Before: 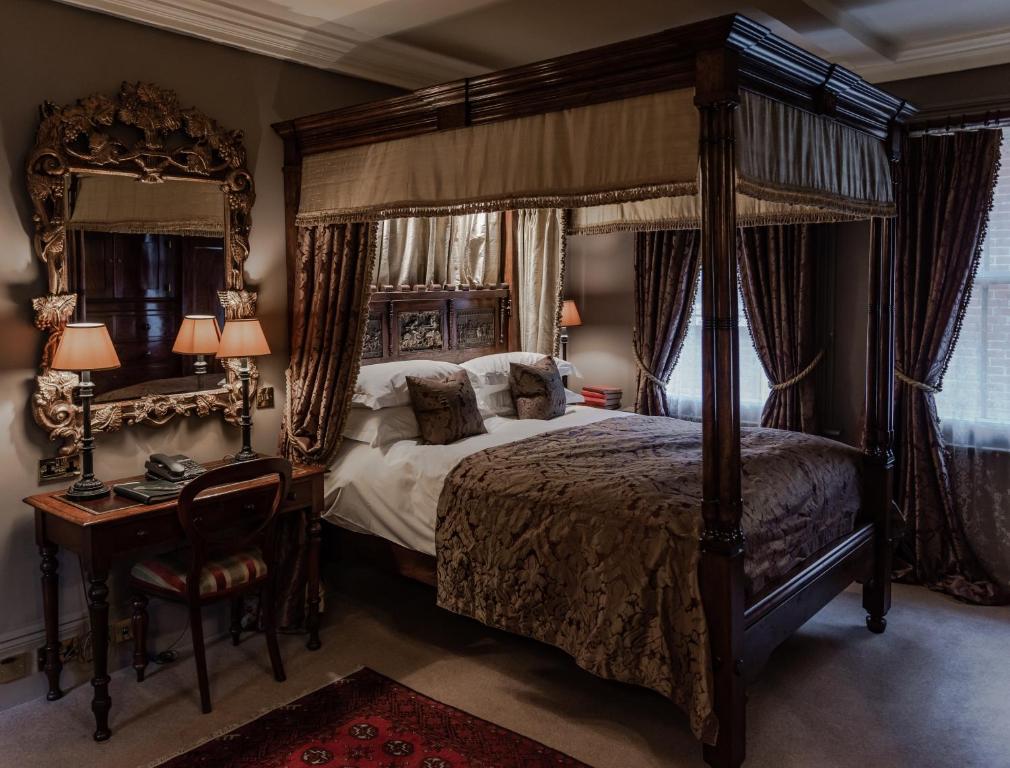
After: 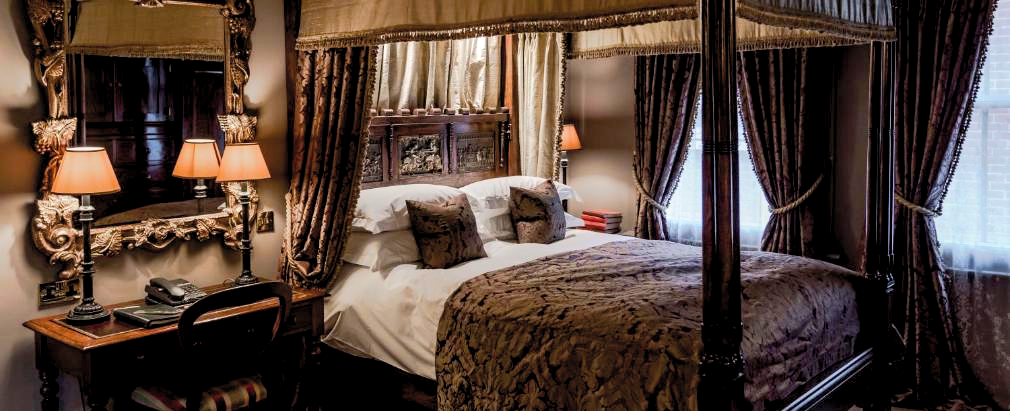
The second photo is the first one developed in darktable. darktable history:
color balance rgb: global offset › luminance -0.51%, perceptual saturation grading › global saturation 27.53%, perceptual saturation grading › highlights -25%, perceptual saturation grading › shadows 25%, perceptual brilliance grading › highlights 6.62%, perceptual brilliance grading › mid-tones 17.07%, perceptual brilliance grading › shadows -5.23%
crop and rotate: top 23.043%, bottom 23.437%
contrast brightness saturation: contrast 0.14, brightness 0.21
